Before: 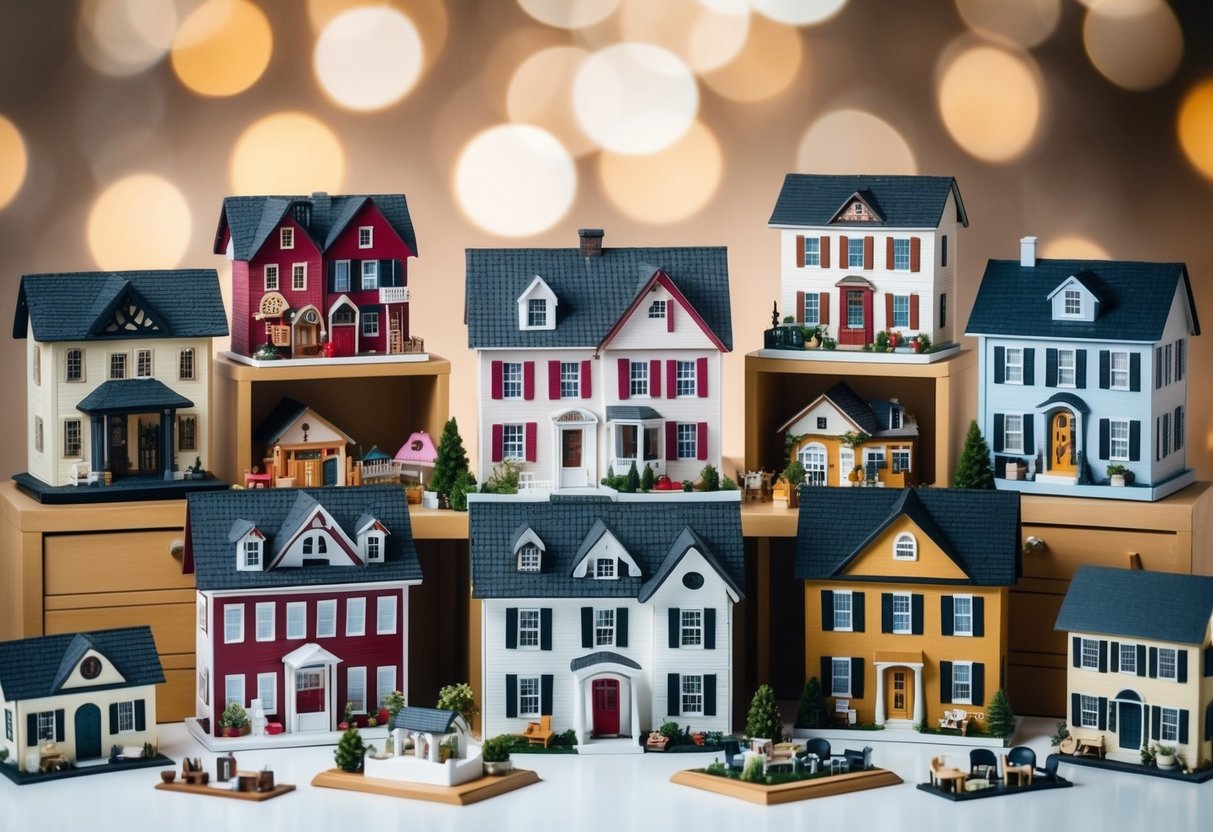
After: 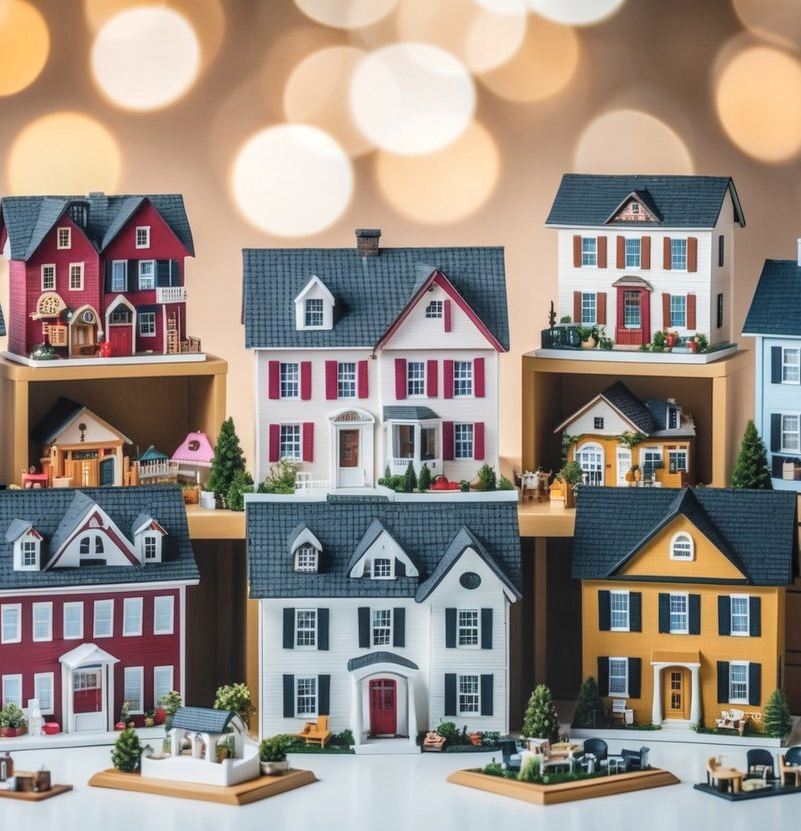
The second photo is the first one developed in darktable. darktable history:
local contrast: highlights 0%, shadows 0%, detail 133%
contrast brightness saturation: brightness 0.13
crop and rotate: left 18.442%, right 15.508%
